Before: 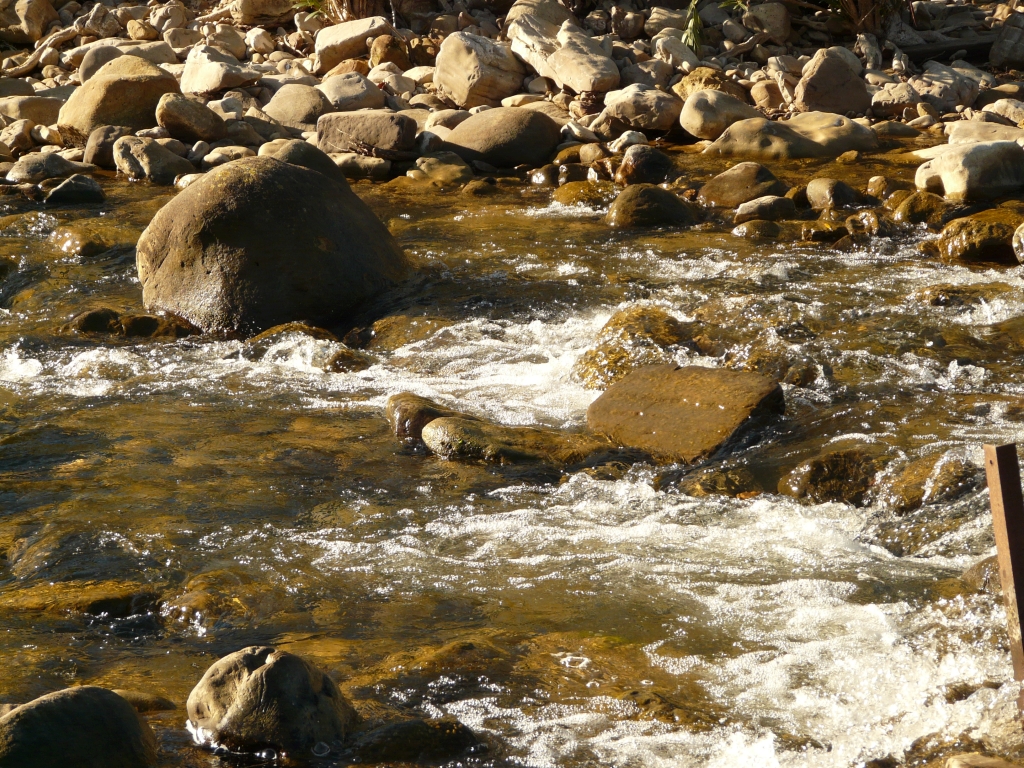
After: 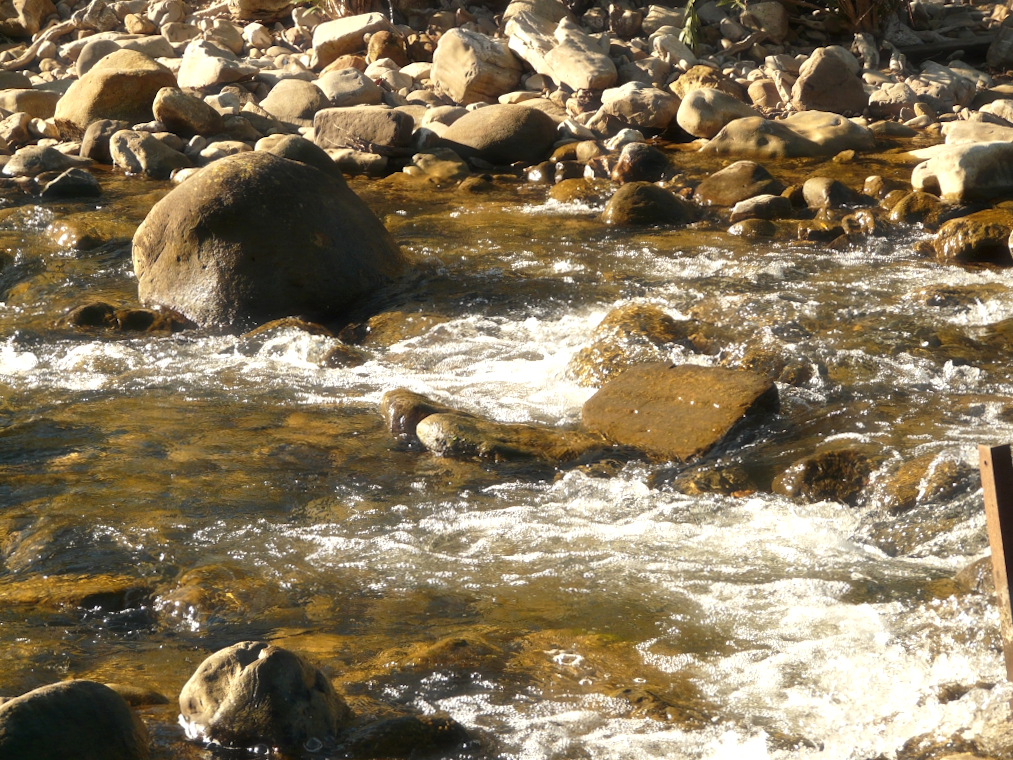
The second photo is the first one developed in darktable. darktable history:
crop and rotate: angle -0.429°
exposure: exposure 0.26 EV, compensate highlight preservation false
haze removal: strength -0.094
